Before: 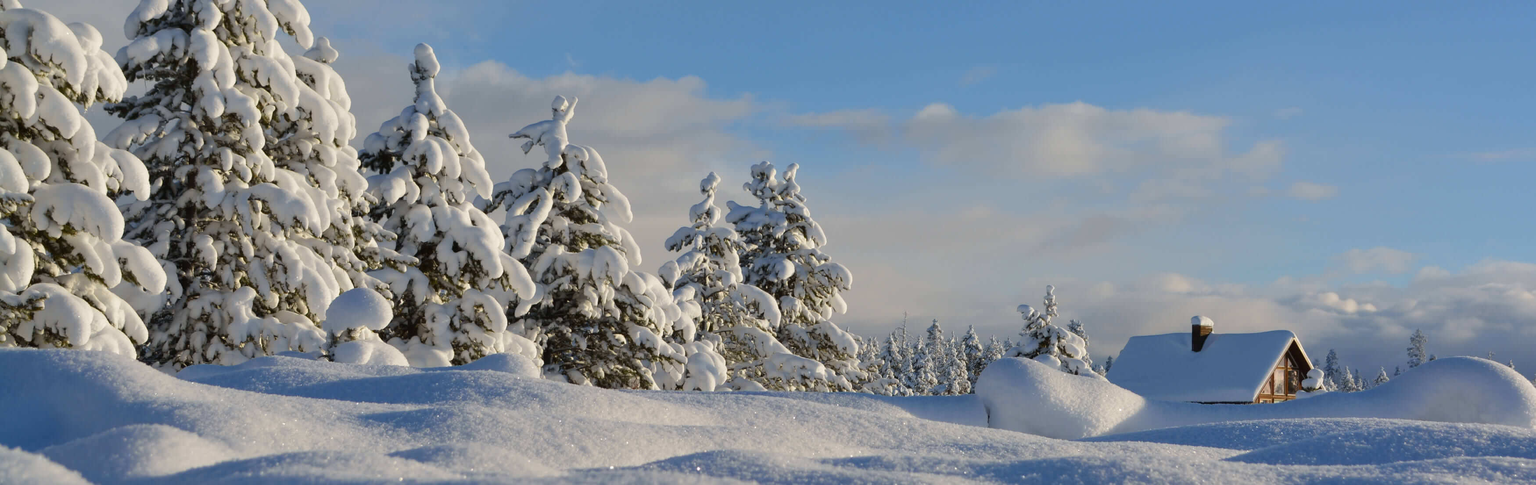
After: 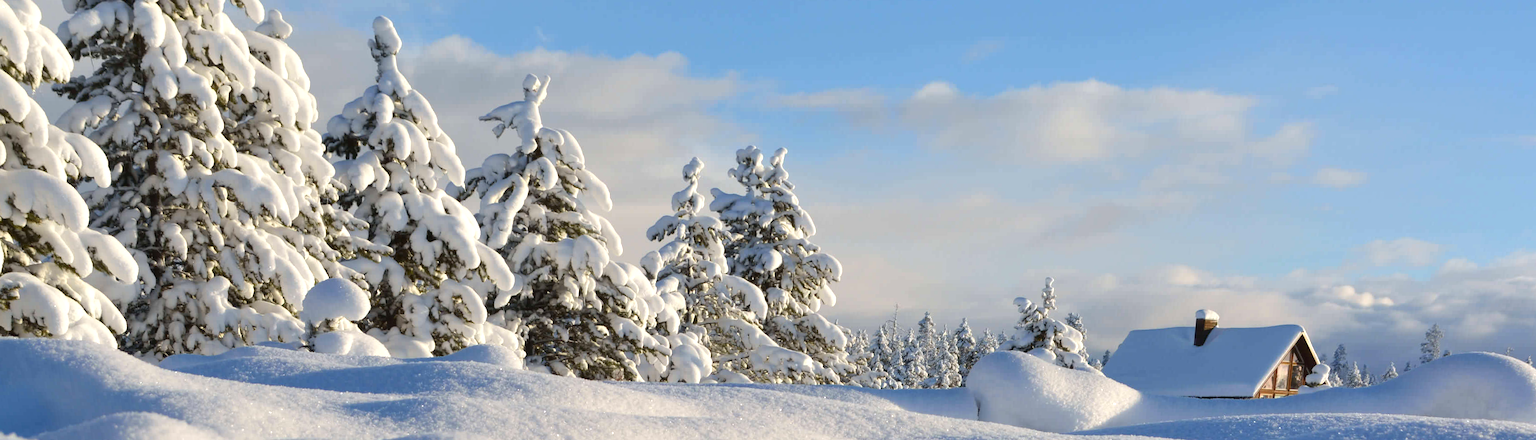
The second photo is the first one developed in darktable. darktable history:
crop and rotate: top 5.609%, bottom 5.609%
exposure: exposure 0.574 EV, compensate highlight preservation false
rotate and perspective: rotation 0.074°, lens shift (vertical) 0.096, lens shift (horizontal) -0.041, crop left 0.043, crop right 0.952, crop top 0.024, crop bottom 0.979
